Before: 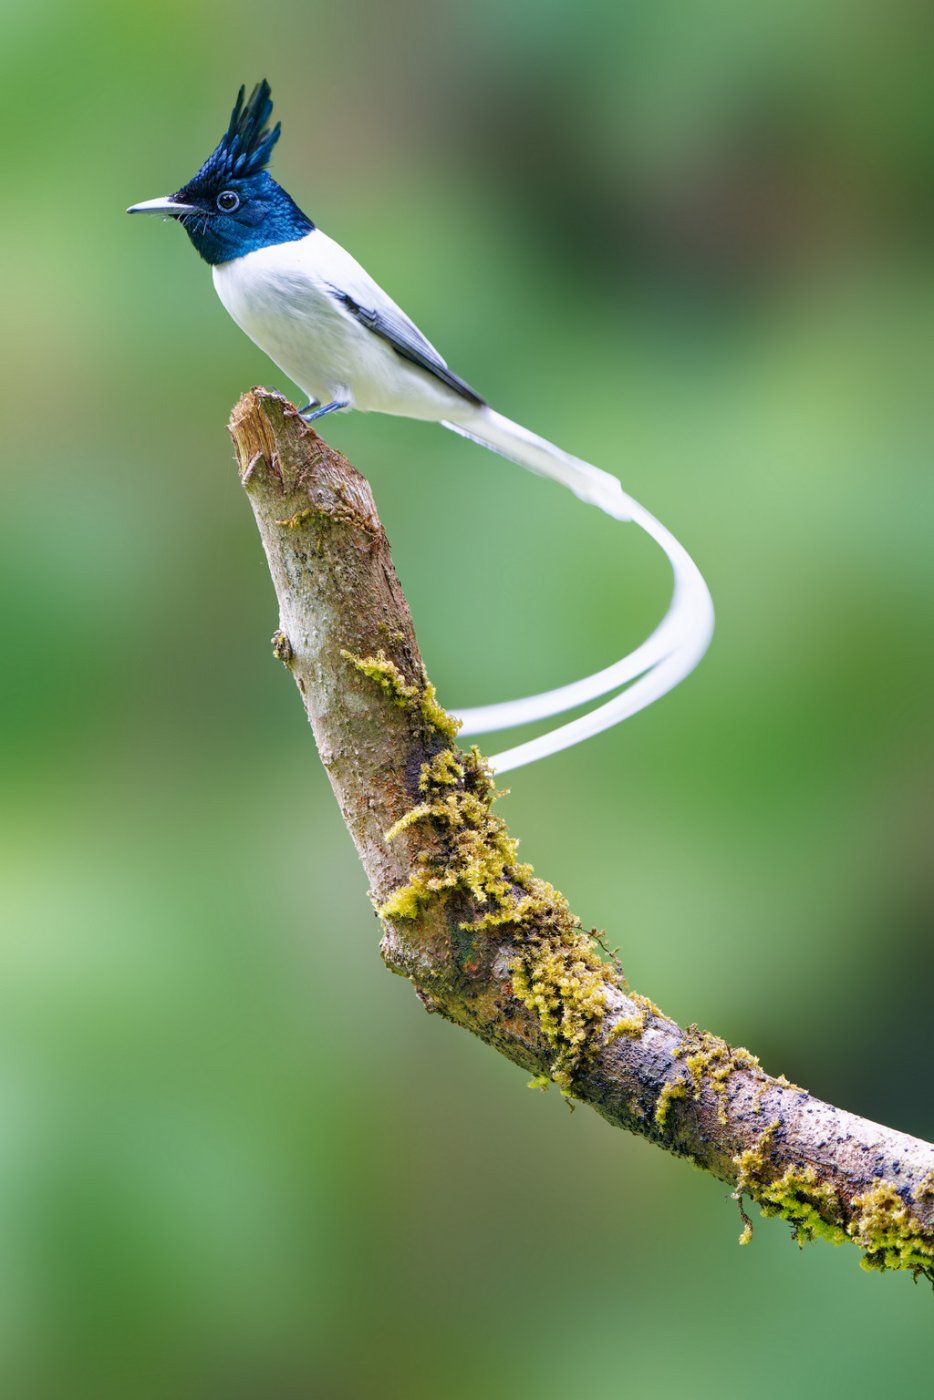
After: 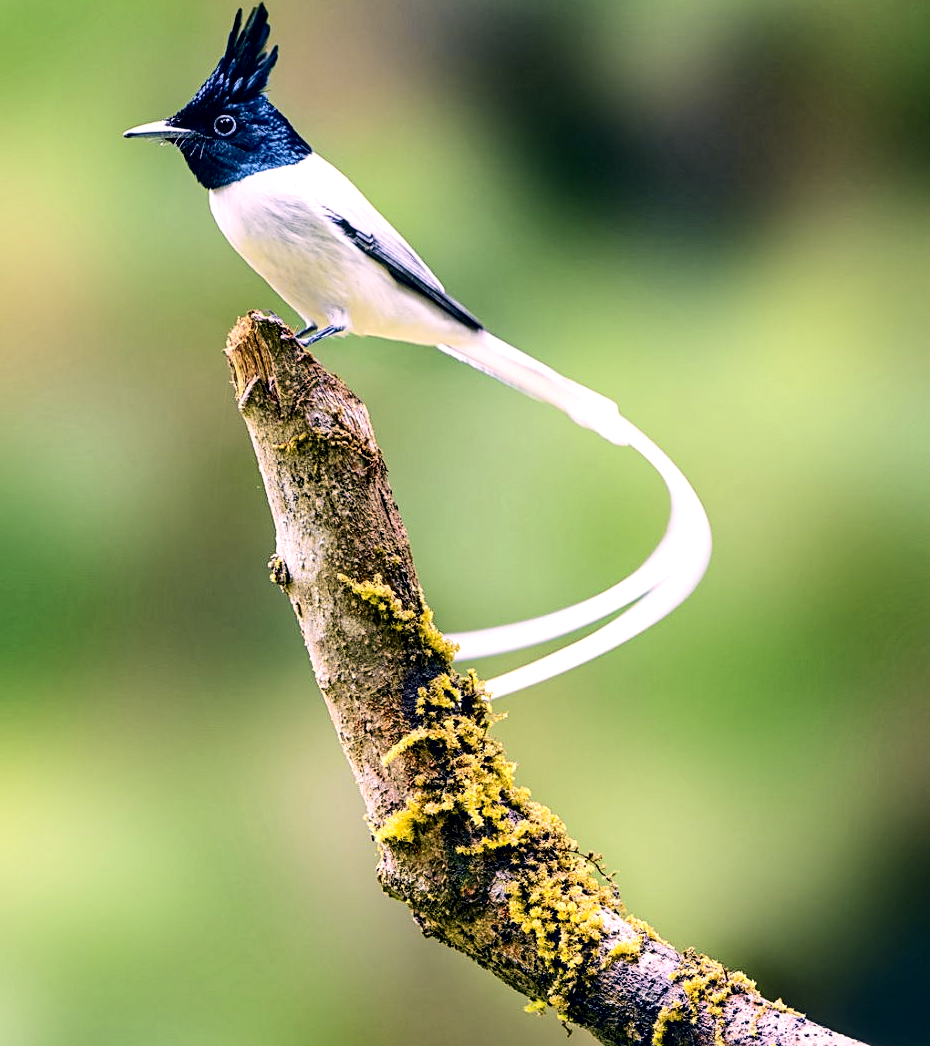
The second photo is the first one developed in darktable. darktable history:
sharpen: on, module defaults
color correction: highlights a* 14.46, highlights b* 5.85, shadows a* -5.53, shadows b* -15.24, saturation 0.85
crop: left 0.387%, top 5.469%, bottom 19.809%
tone equalizer: on, module defaults
exposure: compensate highlight preservation false
tone curve: curves: ch0 [(0, 0.03) (0.113, 0.087) (0.207, 0.184) (0.515, 0.612) (0.712, 0.793) (1, 0.946)]; ch1 [(0, 0) (0.172, 0.123) (0.317, 0.279) (0.407, 0.401) (0.476, 0.482) (0.505, 0.499) (0.534, 0.534) (0.632, 0.645) (0.726, 0.745) (1, 1)]; ch2 [(0, 0) (0.411, 0.424) (0.505, 0.505) (0.521, 0.524) (0.541, 0.569) (0.65, 0.699) (1, 1)], color space Lab, independent channels, preserve colors none
local contrast: detail 135%, midtone range 0.75
color balance rgb: shadows lift › luminance -10%, power › luminance -9%, linear chroma grading › global chroma 10%, global vibrance 10%, contrast 15%, saturation formula JzAzBz (2021)
